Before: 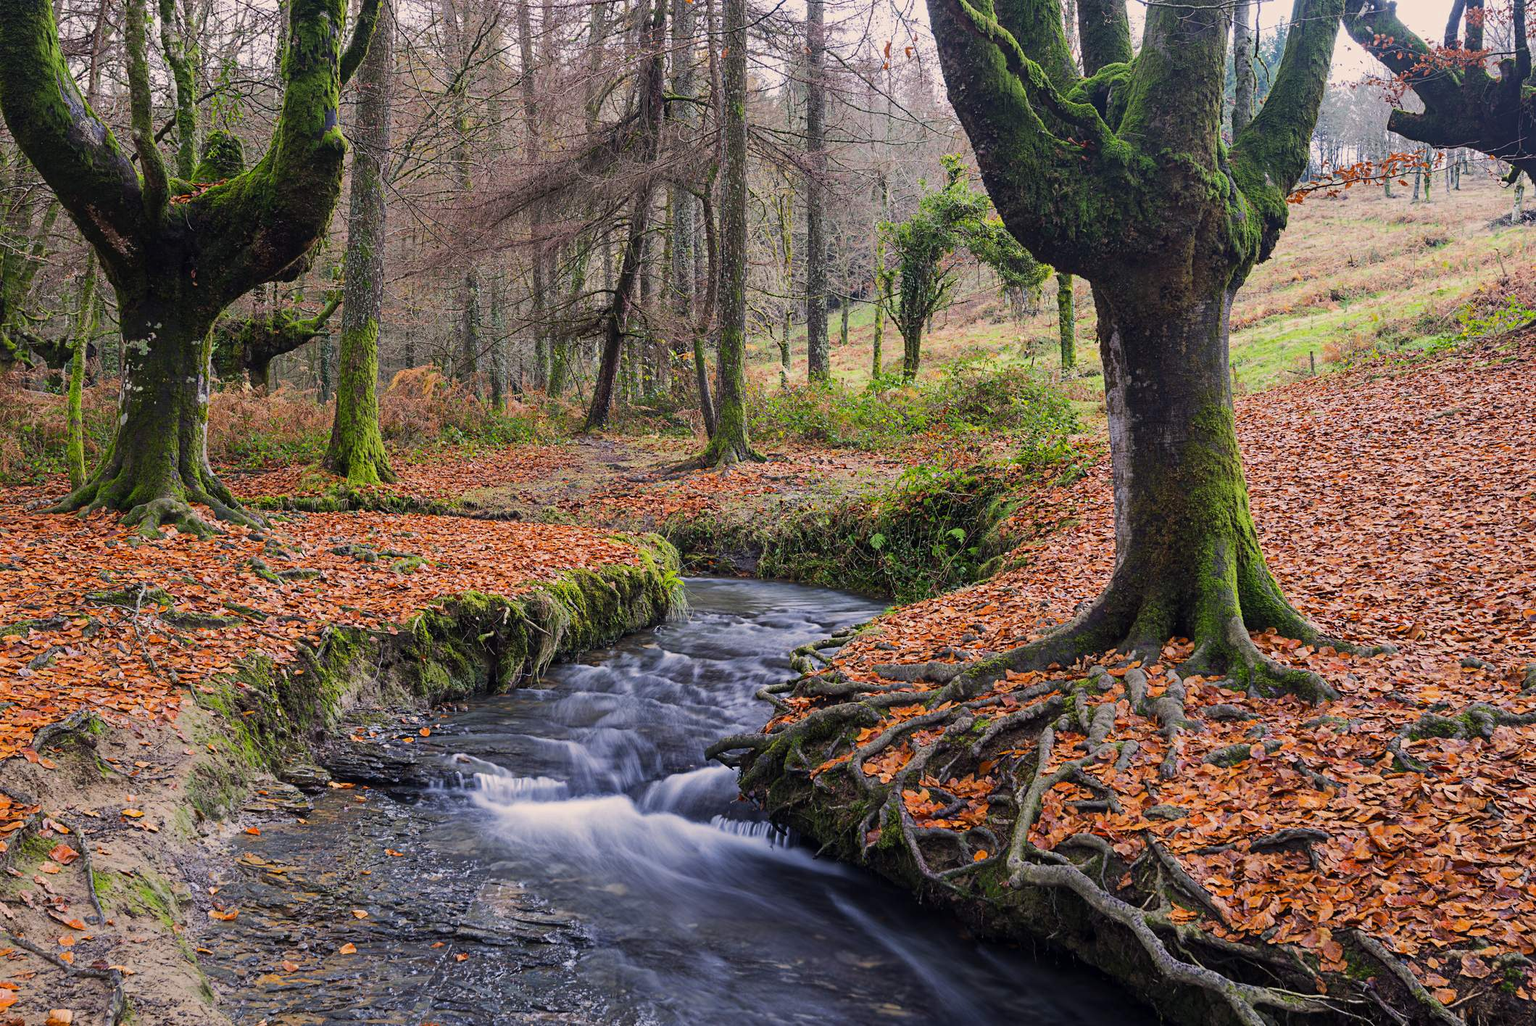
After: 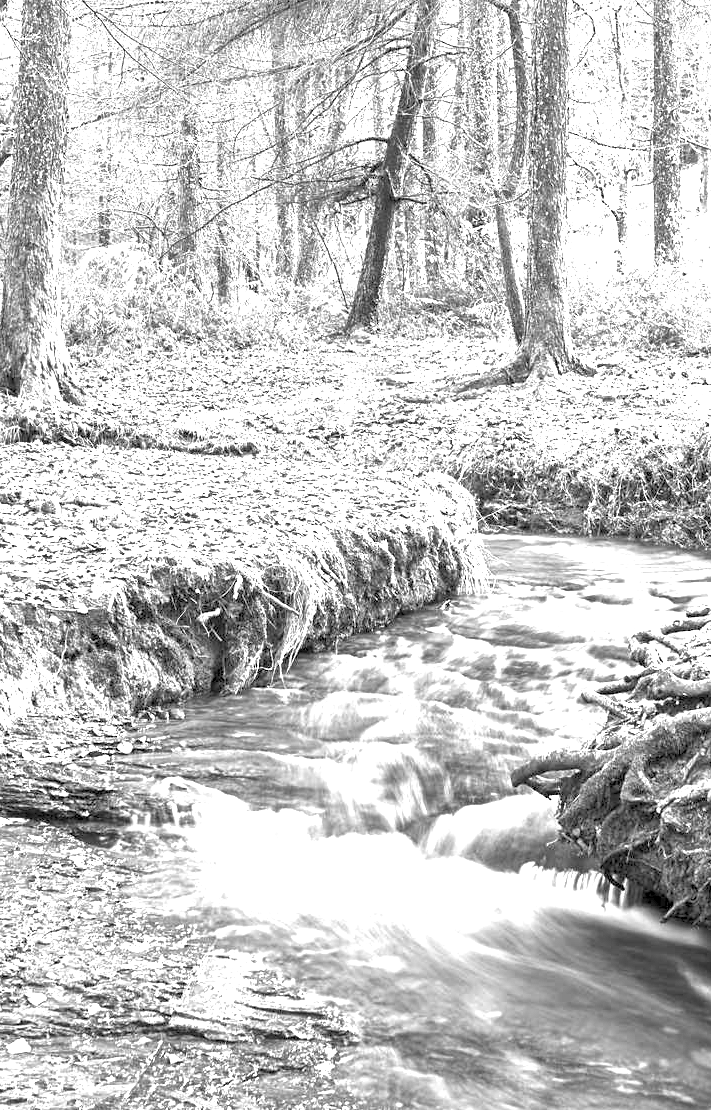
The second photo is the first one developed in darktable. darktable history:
monochrome: on, module defaults
exposure: black level correction 0.001, exposure 2.607 EV, compensate exposure bias true, compensate highlight preservation false
crop and rotate: left 21.77%, top 18.528%, right 44.676%, bottom 2.997%
tone equalizer: -8 EV 1 EV, -7 EV 1 EV, -6 EV 1 EV, -5 EV 1 EV, -4 EV 1 EV, -3 EV 0.75 EV, -2 EV 0.5 EV, -1 EV 0.25 EV
local contrast: highlights 100%, shadows 100%, detail 120%, midtone range 0.2
